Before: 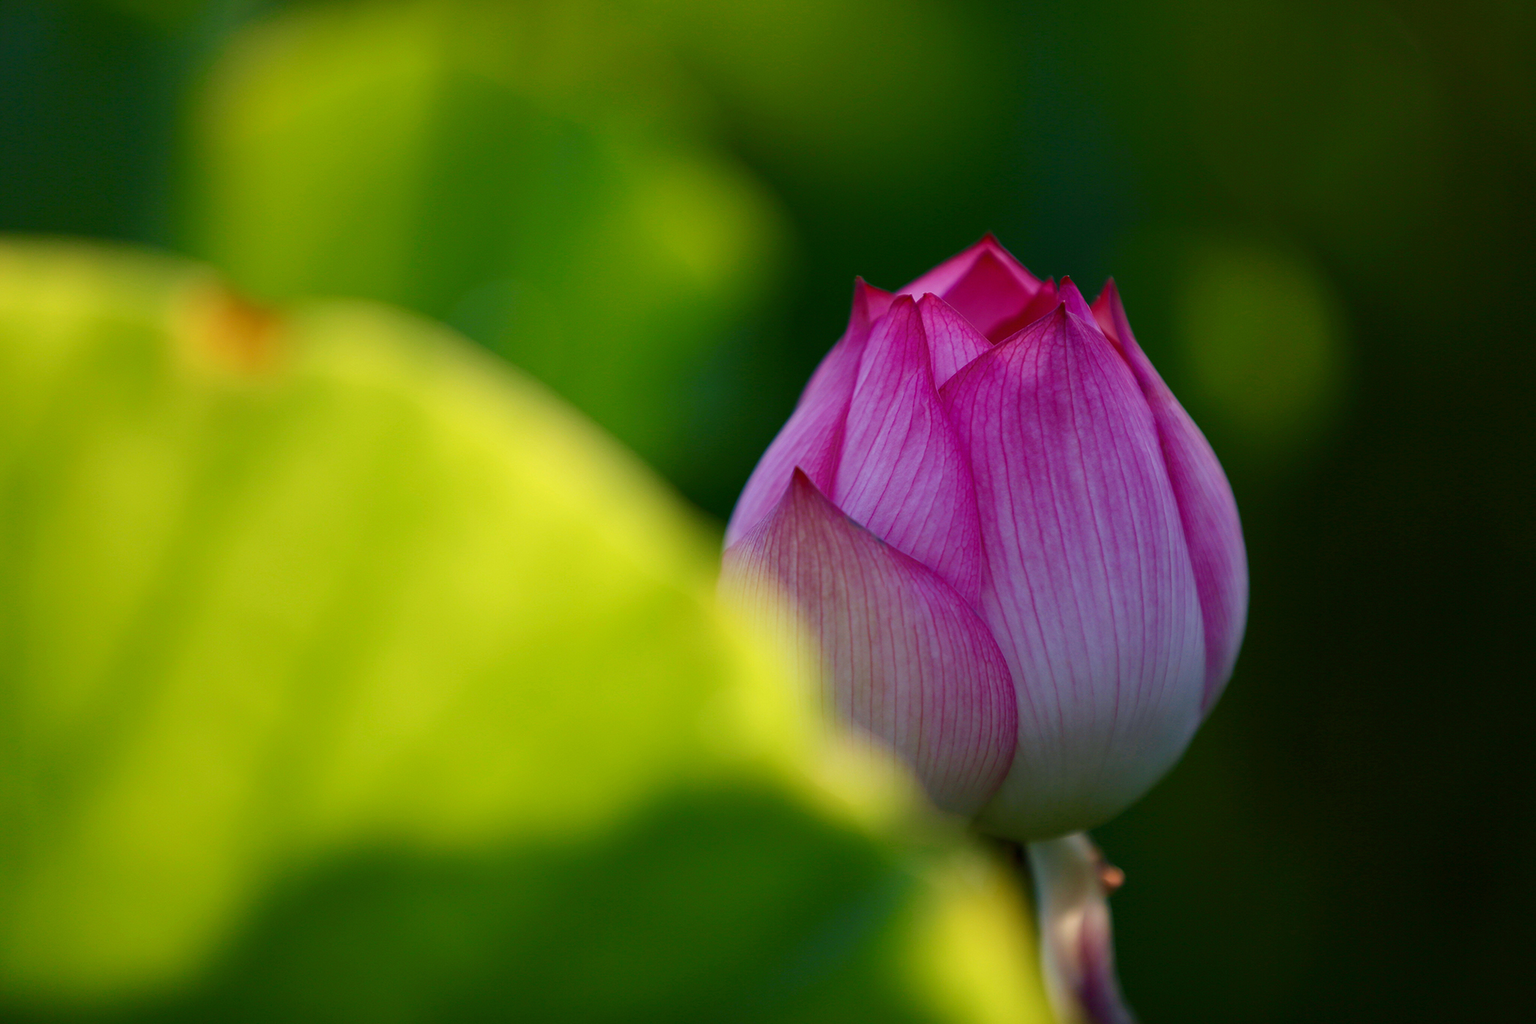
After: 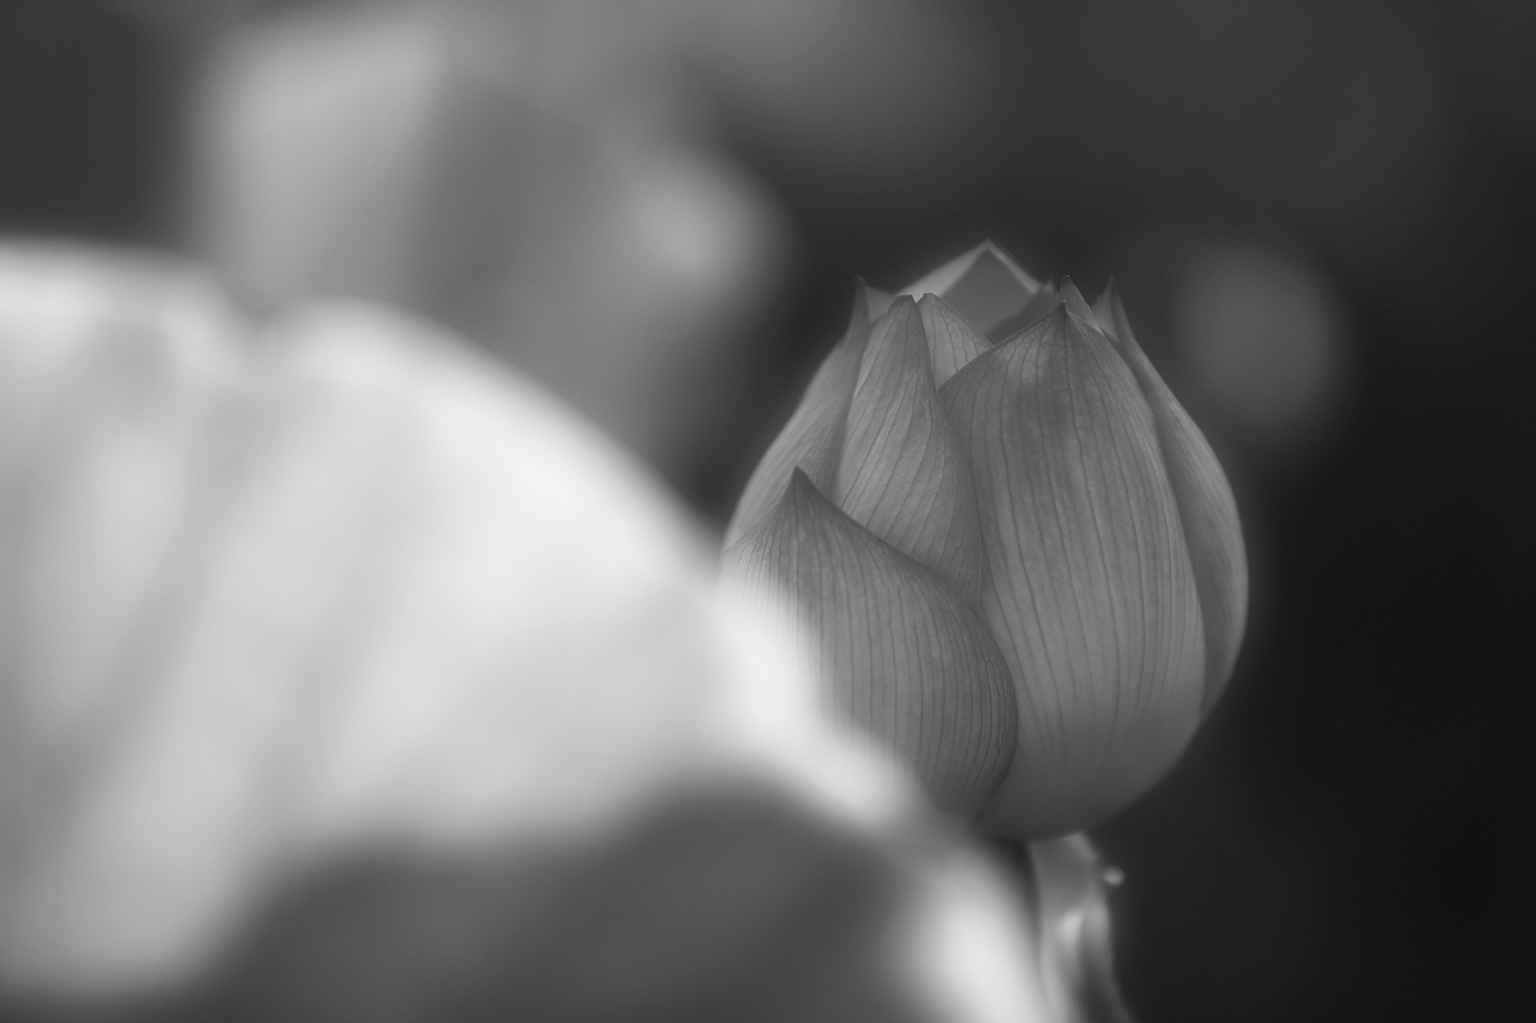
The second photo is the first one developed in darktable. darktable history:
soften: size 60.24%, saturation 65.46%, brightness 0.506 EV, mix 25.7%
base curve: curves: ch0 [(0, 0) (0.666, 0.806) (1, 1)]
monochrome: a 32, b 64, size 2.3
